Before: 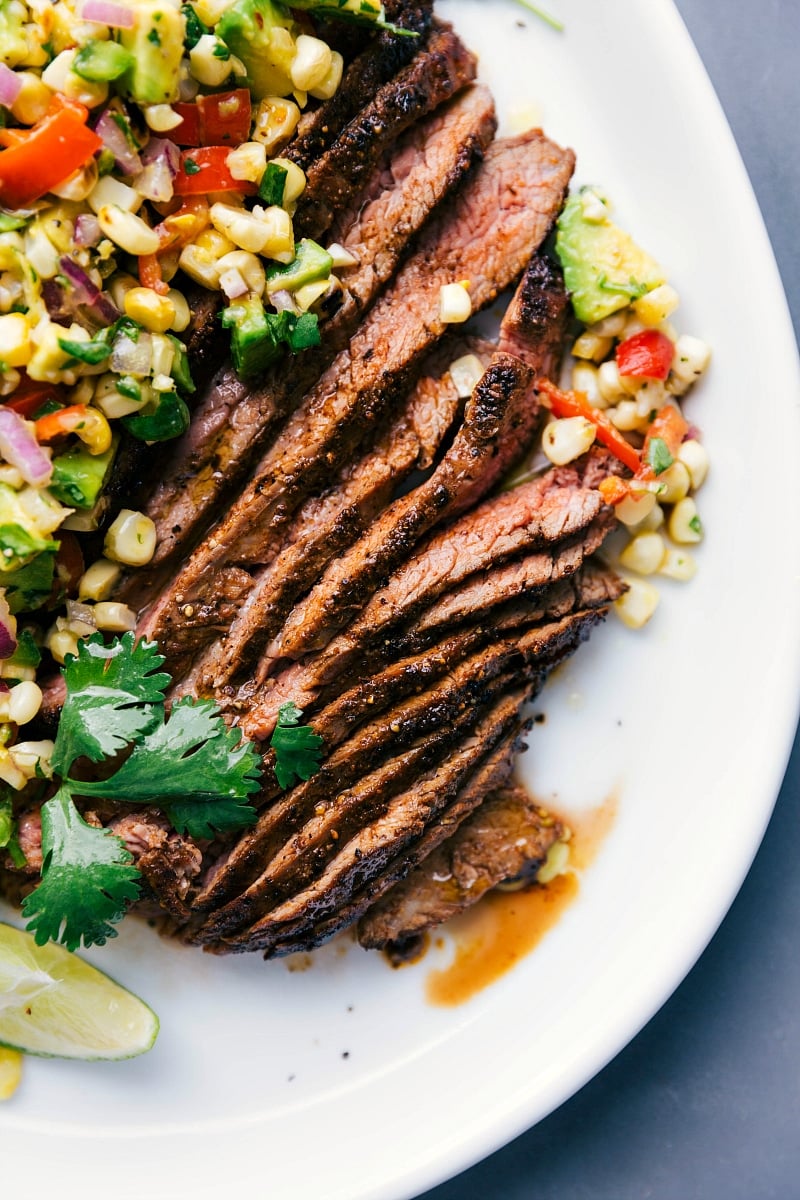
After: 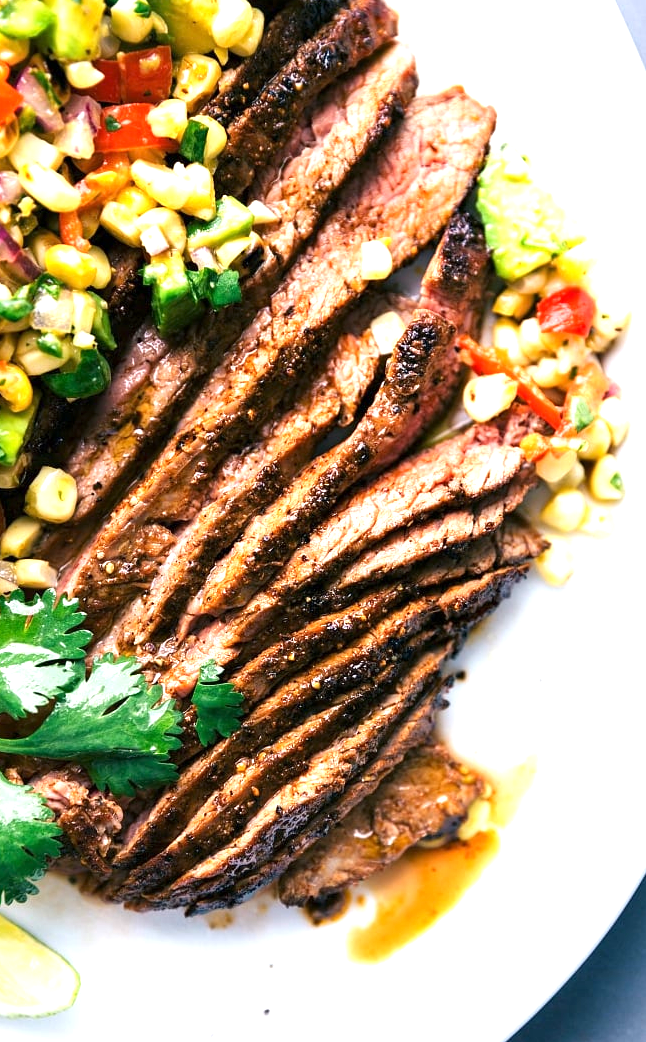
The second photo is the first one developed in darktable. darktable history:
tone equalizer: edges refinement/feathering 500, mask exposure compensation -1.57 EV, preserve details no
crop: left 9.959%, top 3.628%, right 9.285%, bottom 9.519%
exposure: exposure 1 EV, compensate exposure bias true, compensate highlight preservation false
